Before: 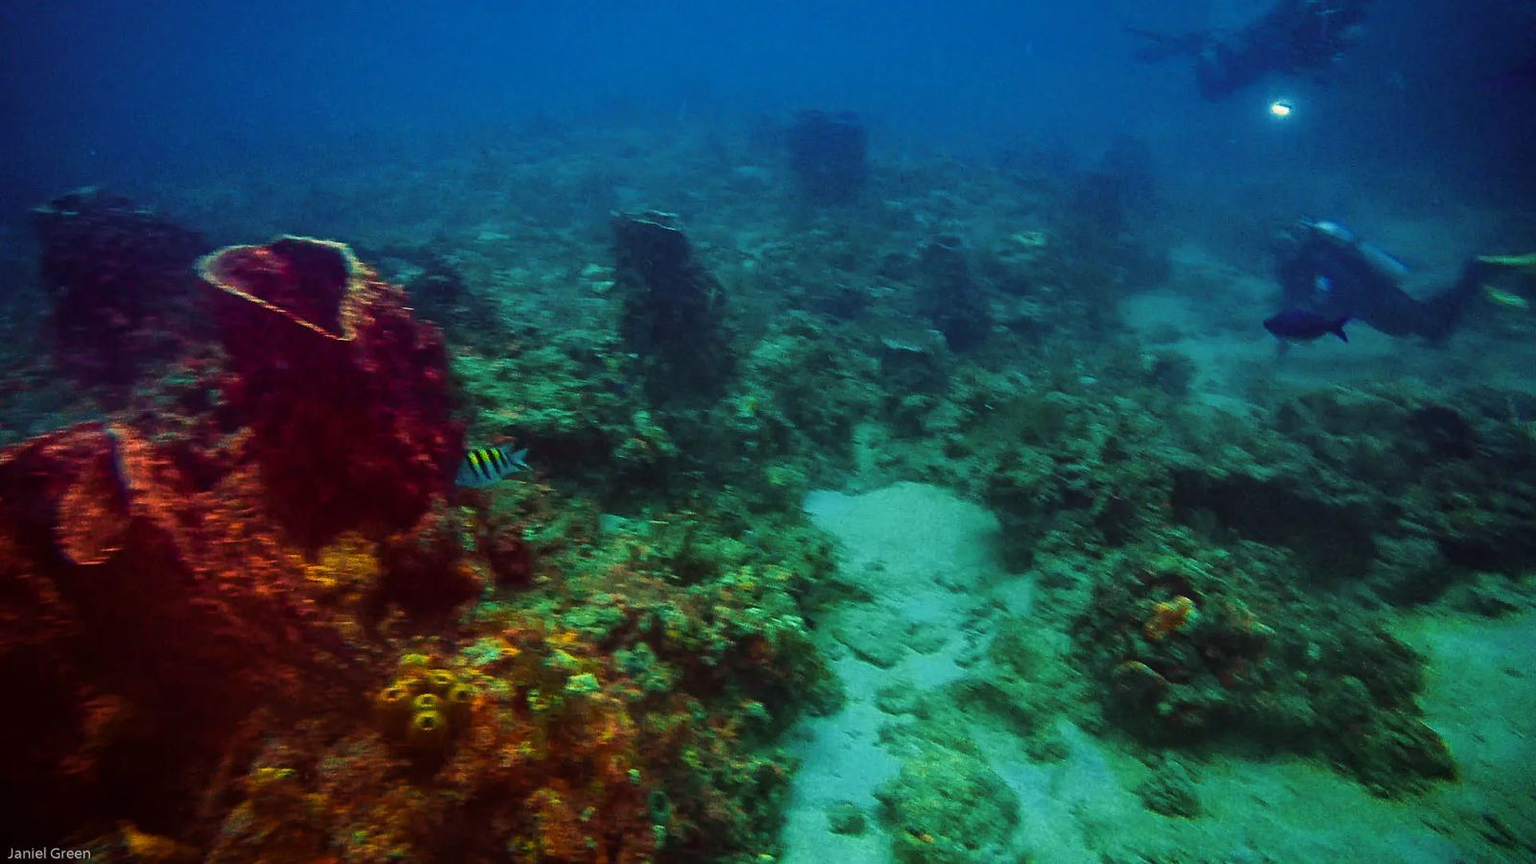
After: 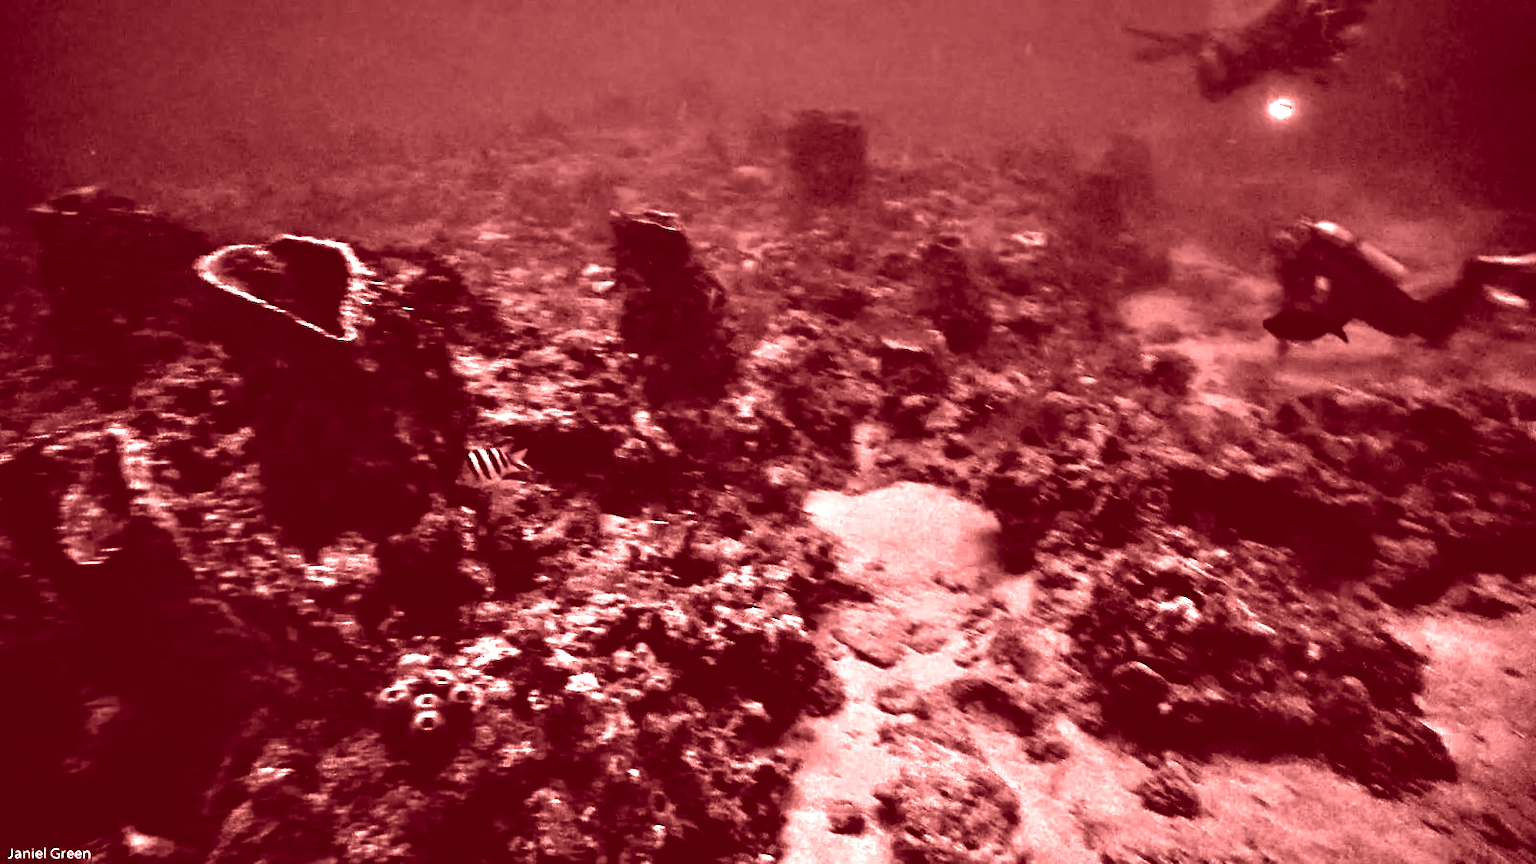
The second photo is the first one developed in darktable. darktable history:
contrast equalizer: octaves 7, y [[0.48, 0.654, 0.731, 0.706, 0.772, 0.382], [0.55 ×6], [0 ×6], [0 ×6], [0 ×6]]
colorize: saturation 60%, source mix 100%
color balance rgb: shadows lift › luminance -10%, power › luminance -9%, linear chroma grading › global chroma 10%, global vibrance 10%, contrast 15%, saturation formula JzAzBz (2021)
